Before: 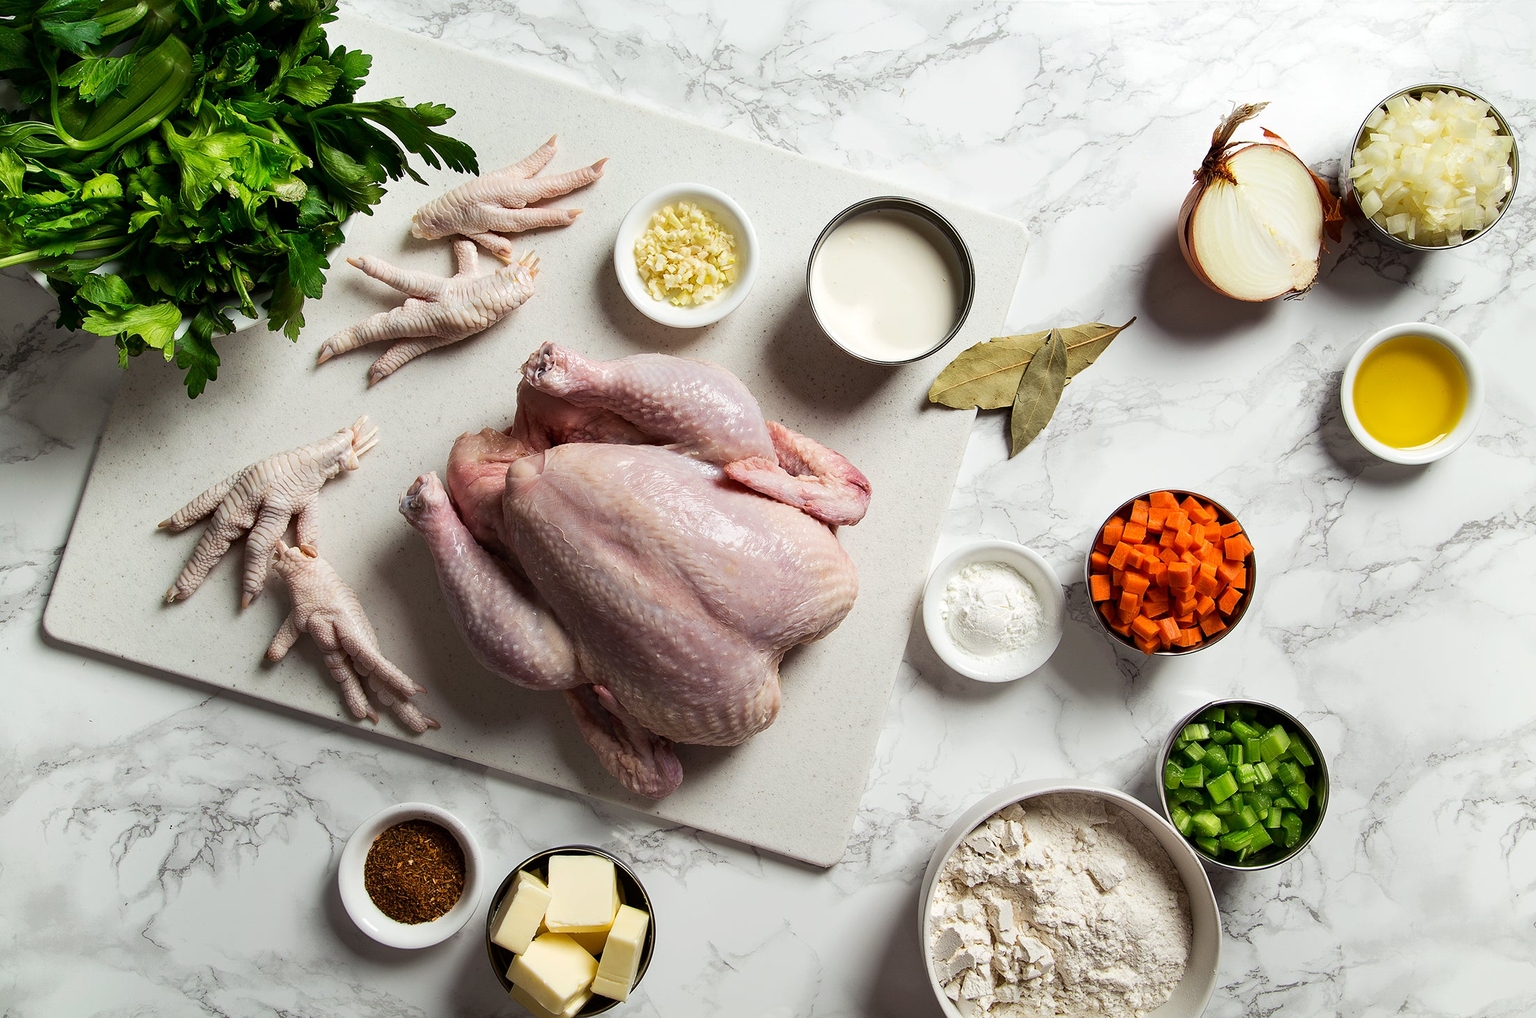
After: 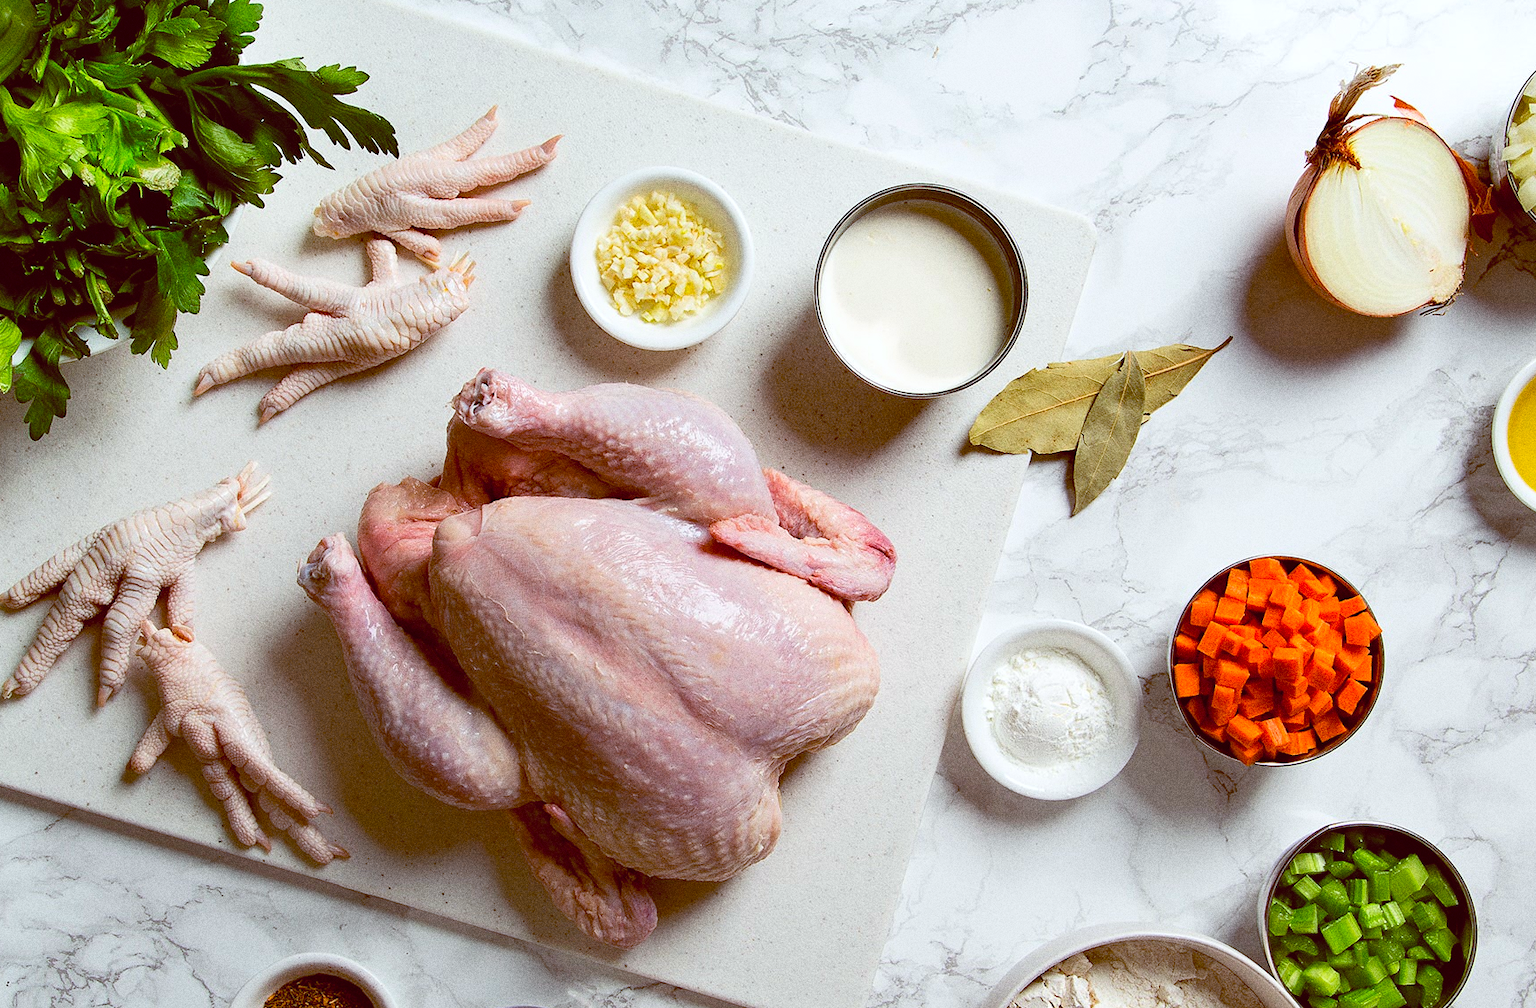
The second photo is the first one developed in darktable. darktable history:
contrast brightness saturation: brightness 0.09, saturation 0.19
crop and rotate: left 10.77%, top 5.1%, right 10.41%, bottom 16.76%
color balance: lift [1, 1.015, 1.004, 0.985], gamma [1, 0.958, 0.971, 1.042], gain [1, 0.956, 0.977, 1.044]
grain: coarseness 0.09 ISO, strength 40%
